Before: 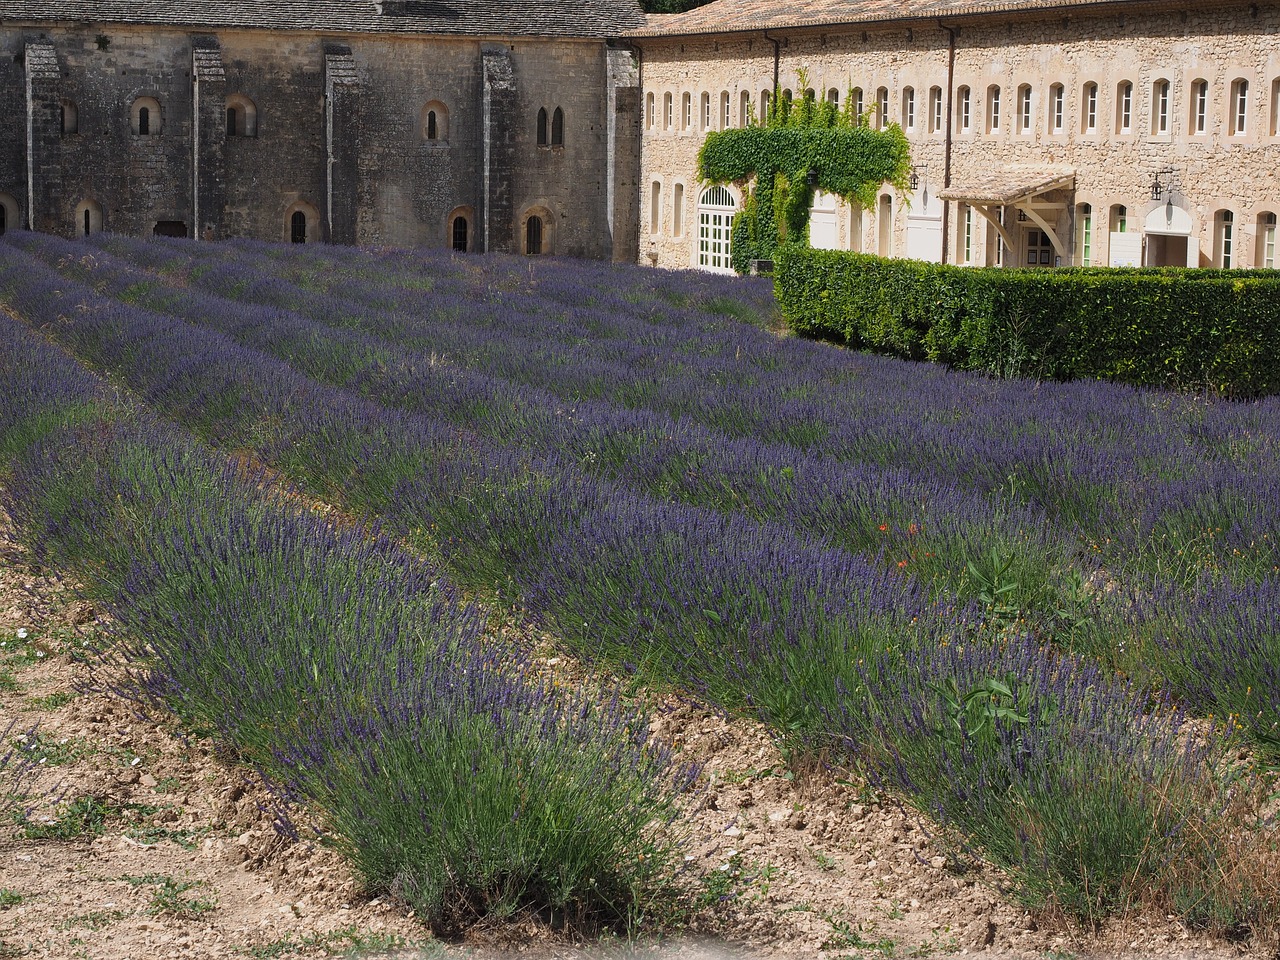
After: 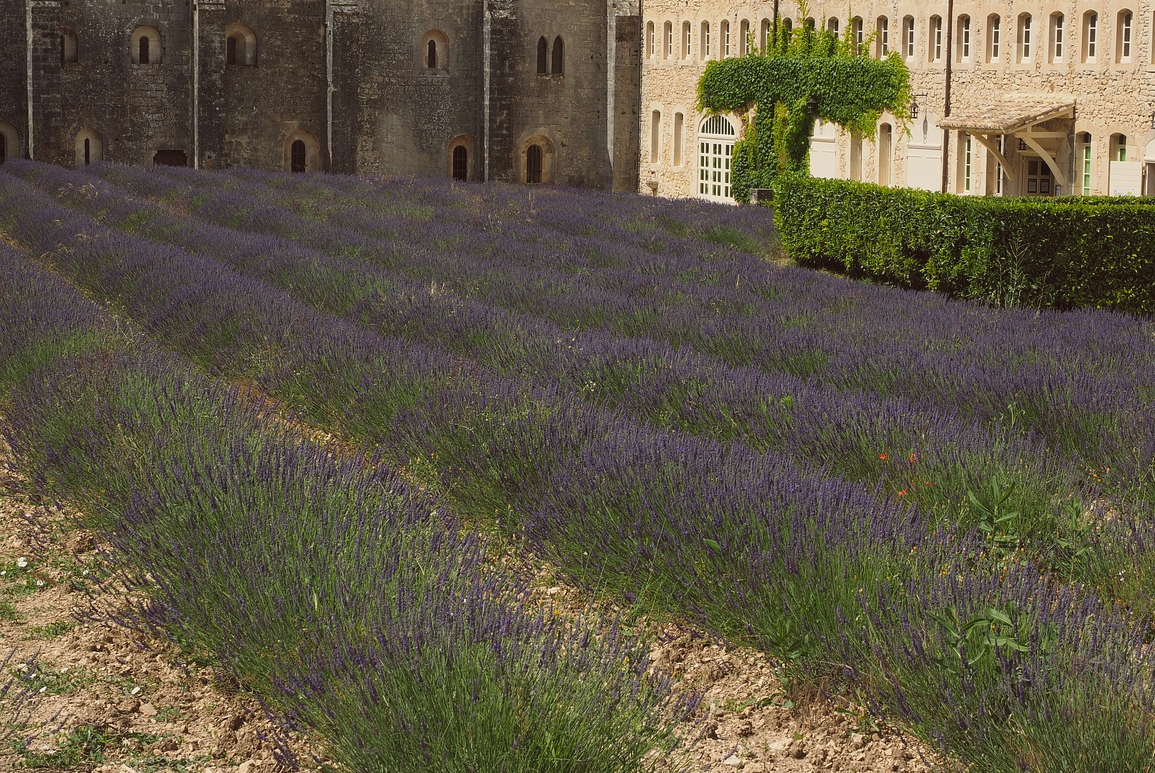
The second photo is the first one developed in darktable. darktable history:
color balance: lift [1.005, 1.002, 0.998, 0.998], gamma [1, 1.021, 1.02, 0.979], gain [0.923, 1.066, 1.056, 0.934]
crop: top 7.49%, right 9.717%, bottom 11.943%
